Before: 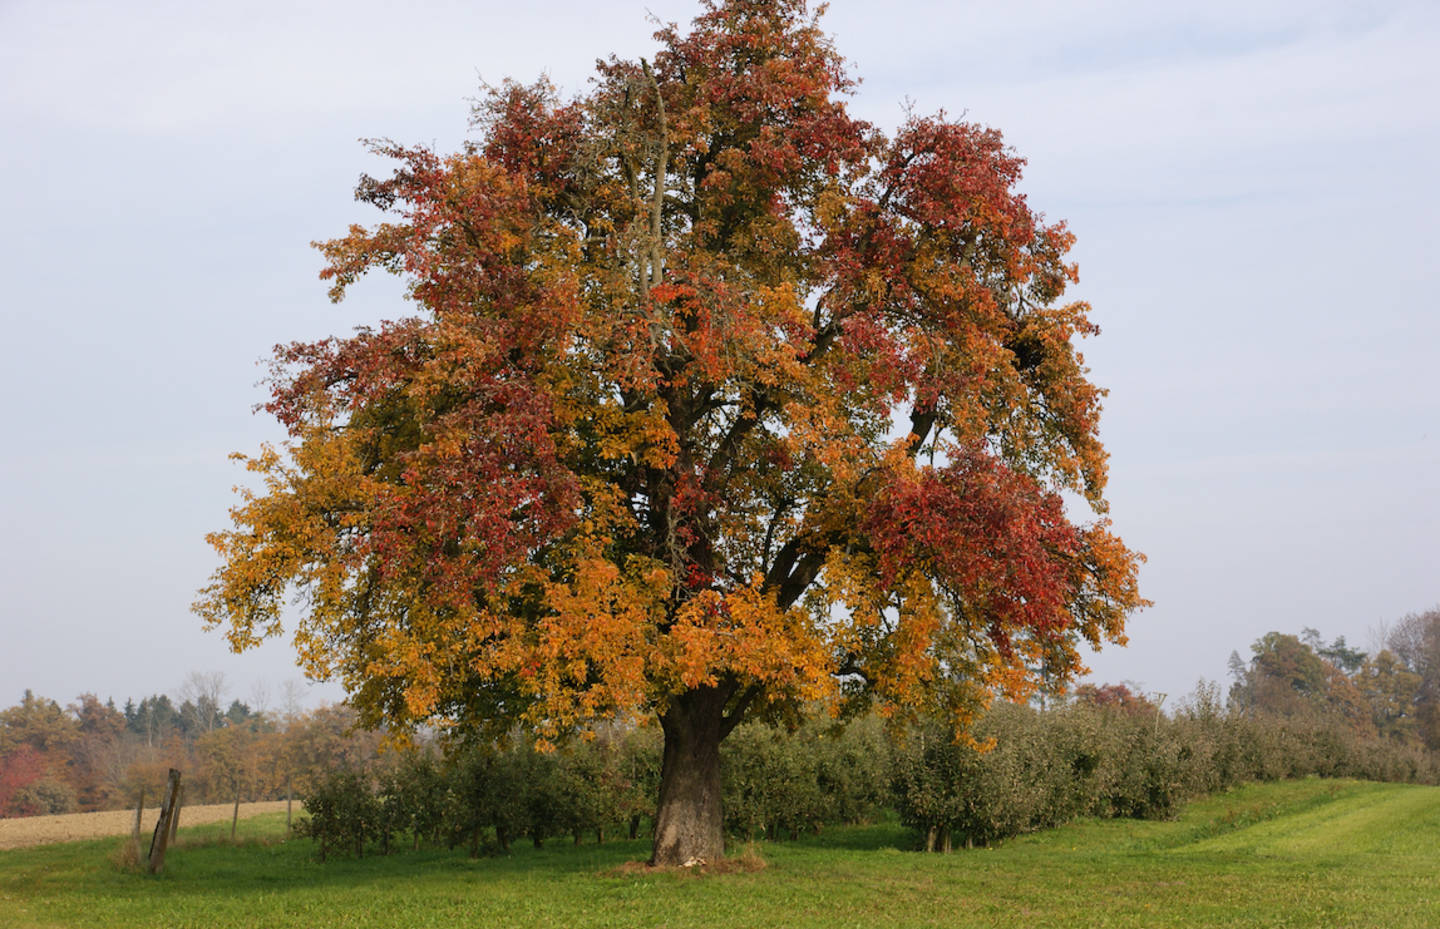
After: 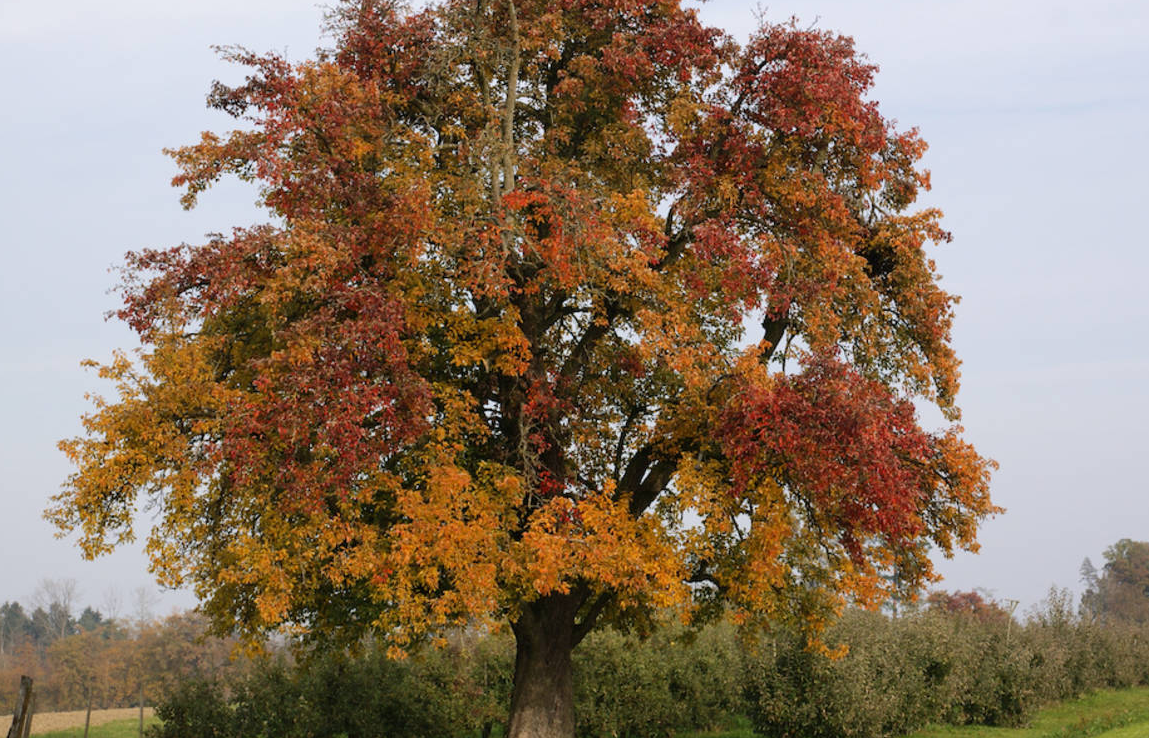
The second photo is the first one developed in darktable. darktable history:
crop and rotate: left 10.321%, top 10.078%, right 9.842%, bottom 10.47%
